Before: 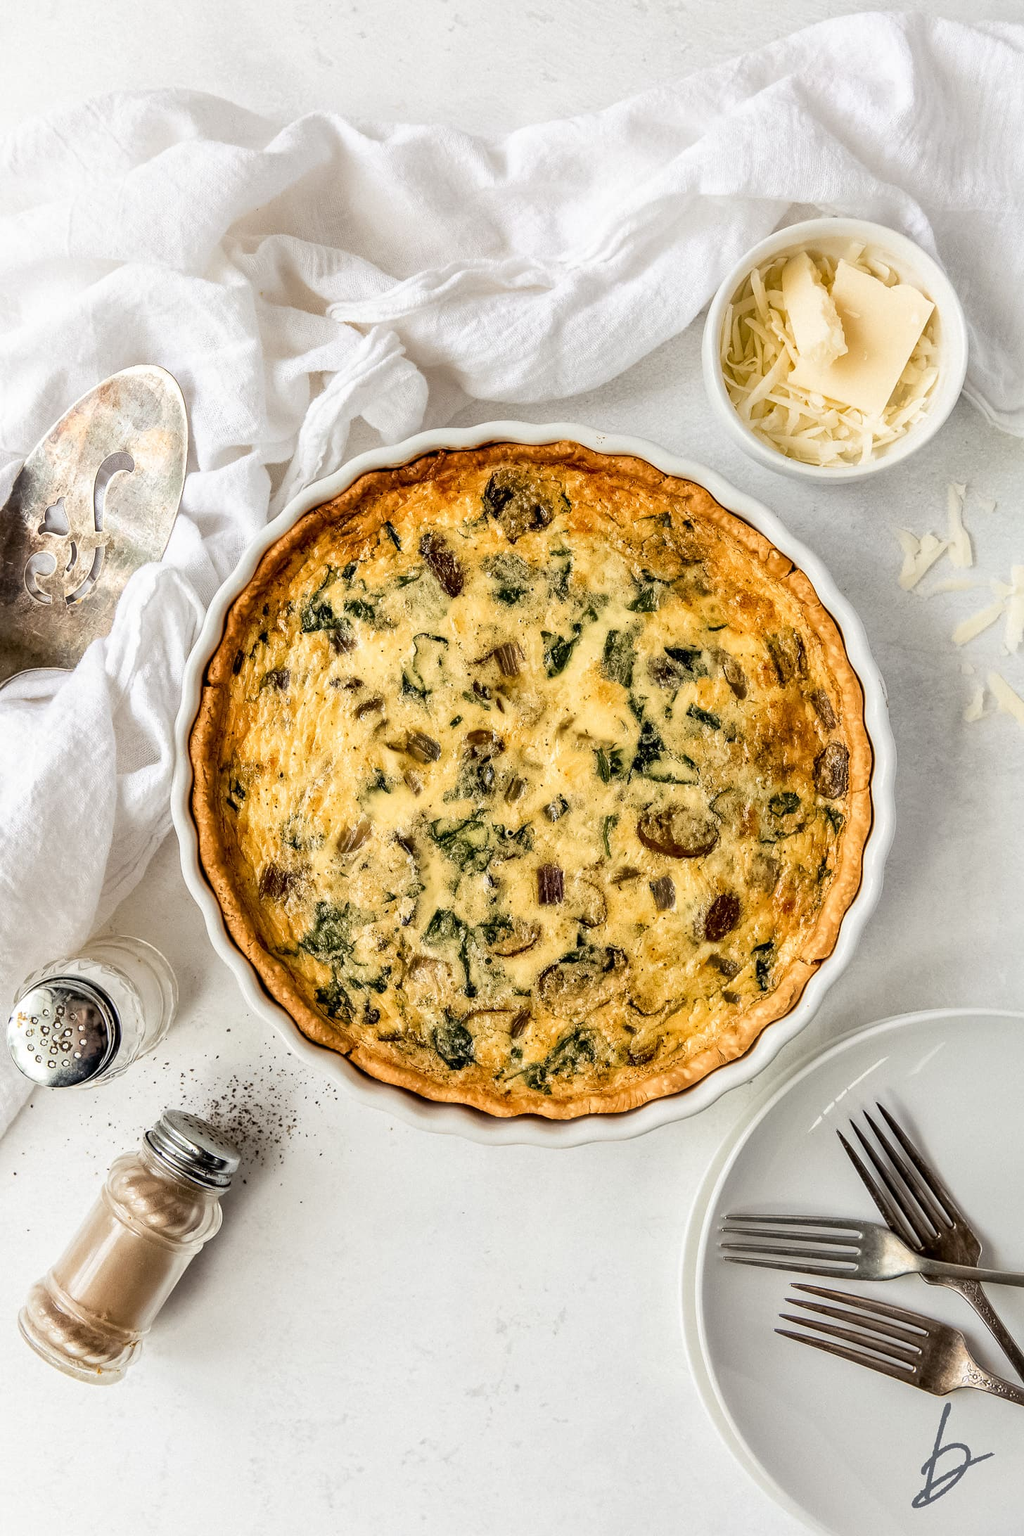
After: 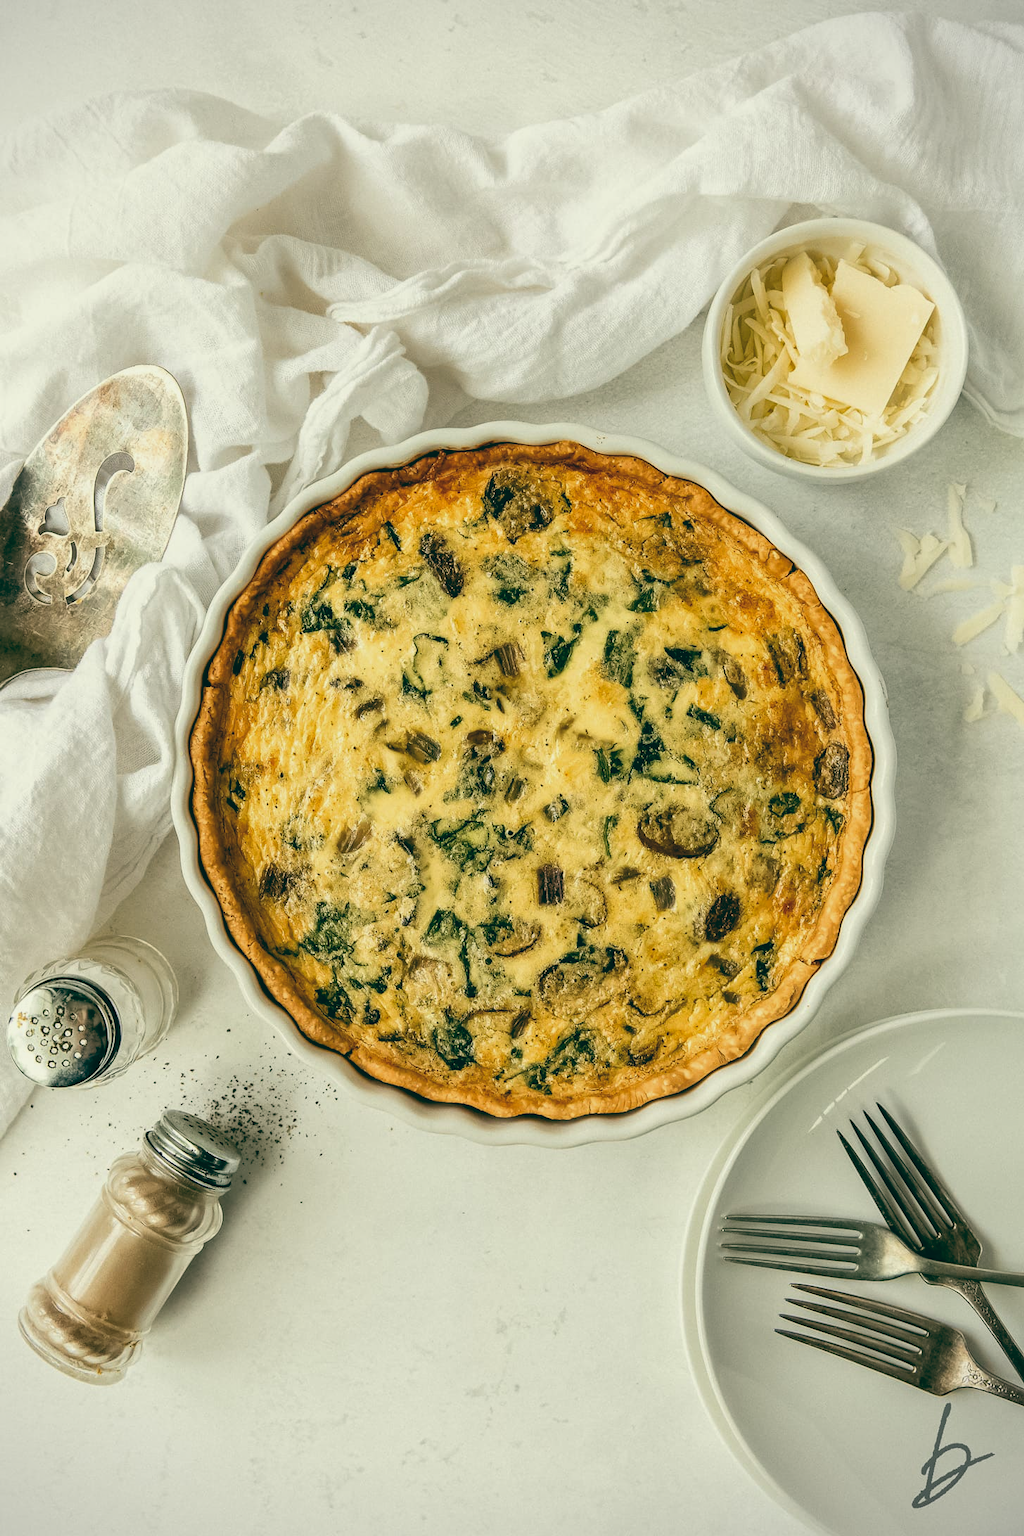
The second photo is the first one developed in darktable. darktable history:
color balance: lift [1.005, 0.99, 1.007, 1.01], gamma [1, 1.034, 1.032, 0.966], gain [0.873, 1.055, 1.067, 0.933]
vignetting: fall-off start 91.19%
